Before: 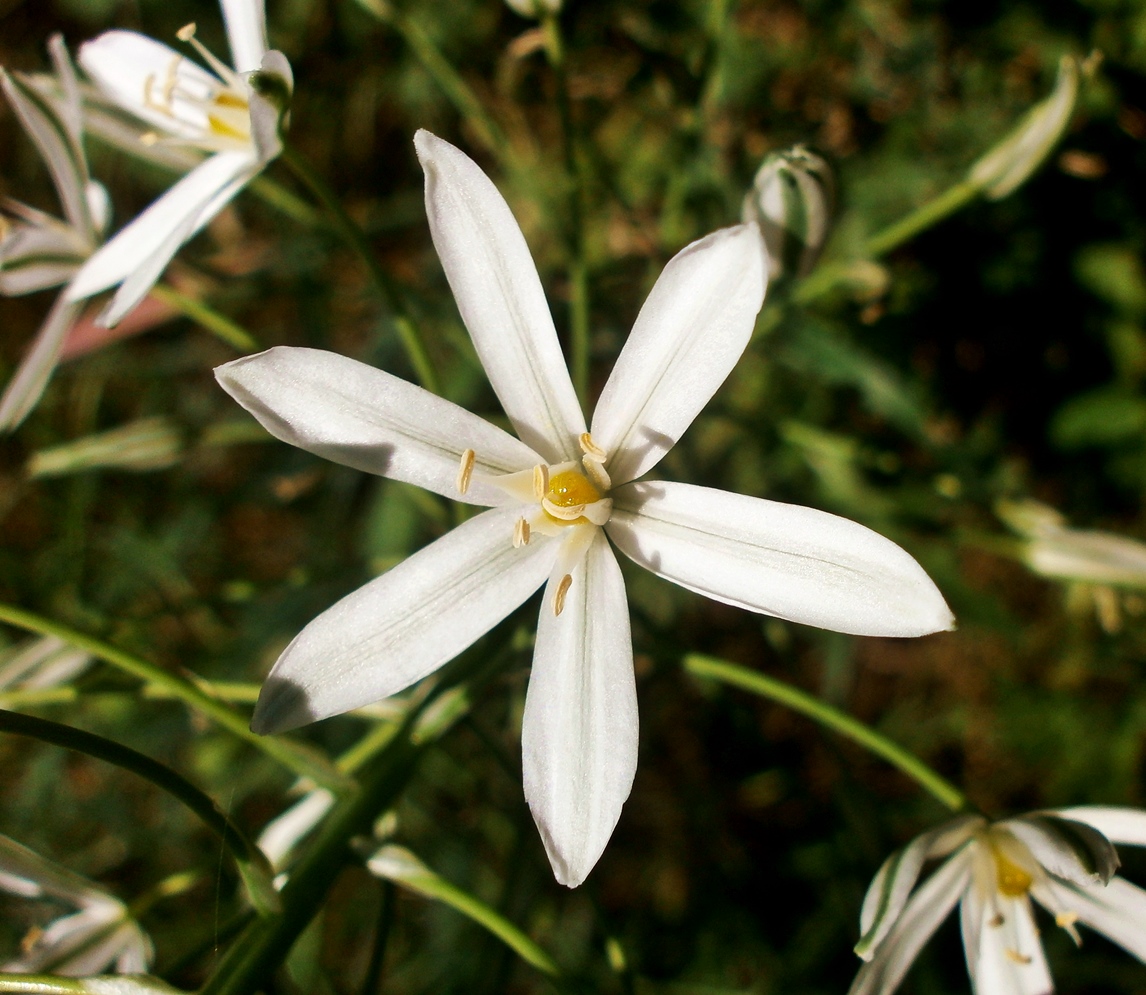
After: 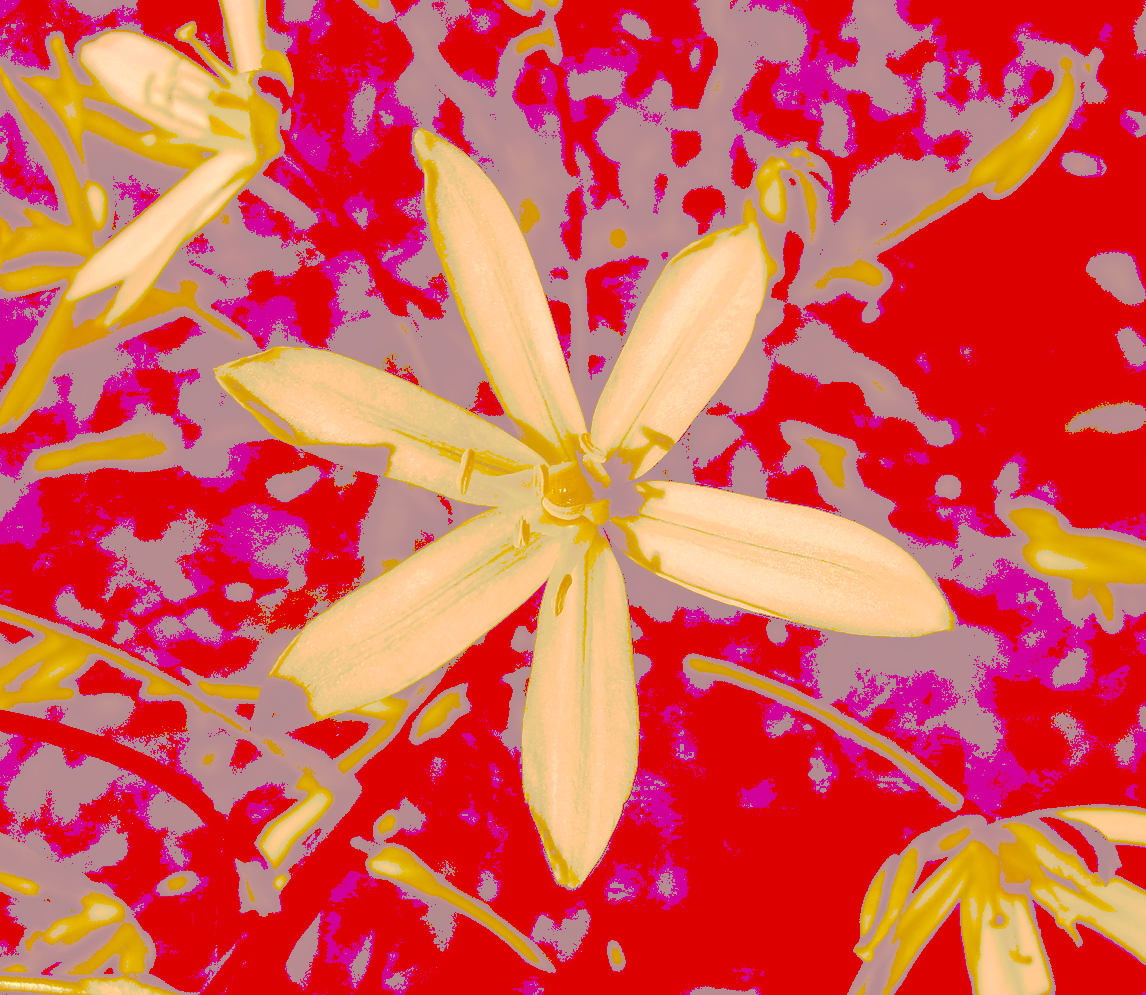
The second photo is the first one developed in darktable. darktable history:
tone curve: curves: ch0 [(0, 0) (0.003, 0.6) (0.011, 0.6) (0.025, 0.601) (0.044, 0.601) (0.069, 0.601) (0.1, 0.601) (0.136, 0.602) (0.177, 0.605) (0.224, 0.609) (0.277, 0.615) (0.335, 0.625) (0.399, 0.633) (0.468, 0.654) (0.543, 0.676) (0.623, 0.71) (0.709, 0.753) (0.801, 0.802) (0.898, 0.85) (1, 1)], preserve colors none
color look up table: target L [100.88, 95.75, 84.01, 85.85, 85.13, 79.55, 78.58, 64.44, 56.34, 54.71, 51.32, 40.51, 29.91, 28.54, 77.86, 69.05, 64.99, 65.23, 45.99, 48.09, 38.9, 42.27, 38.3, 32.36, 27.9, 94.86, 83.9, 73.64, 85, 56.7, 76.02, 62.61, 64.14, 64.99, 76.78, 34.89, 36.09, 33.19, 34.3, 28.93, 28.85, 94.53, 88.82, 69.78, 66.07, 72.78, 43.5, 31.52, 31.16], target a [1.263, 14.45, -15.02, 0.674, -2.936, 13.65, 8.531, 2.571, 21.29, 35.07, 28.06, 55.14, 82.83, 80.33, 26.4, 34.1, 47.81, 29.08, 92.97, 53.18, 98.21, 71.74, 86.7, 87.36, 79.14, 21.25, 23.9, 38.89, 19.58, 74.62, 34.44, 46.36, 32.17, 37.3, 27.77, 91.97, 77.39, 88.85, 90.9, 81.04, 80.91, 18.59, 2.165, 4.176, 20.46, 18.79, 61.06, 85.77, 85.13], target b [61.52, 164.24, 144.03, 147.64, 146.13, 136.71, 134.69, 110.85, 96.82, 94.06, 88.31, 69.65, 51.4, 49.04, 133.65, 118.79, 111.73, 112.01, 79.1, 82.72, 66.8, 72.63, 65.84, 55.61, 47.92, 31.8, 22.17, 69.19, 20.68, 97, 9.089, 107.15, 109.84, 57.71, 6.838, 59.88, 61.99, 56.95, 58.73, 49.7, 49.56, 32.83, 27.78, 119.62, 113.22, 40.76, 74.59, 54.14, 53.5], num patches 49
